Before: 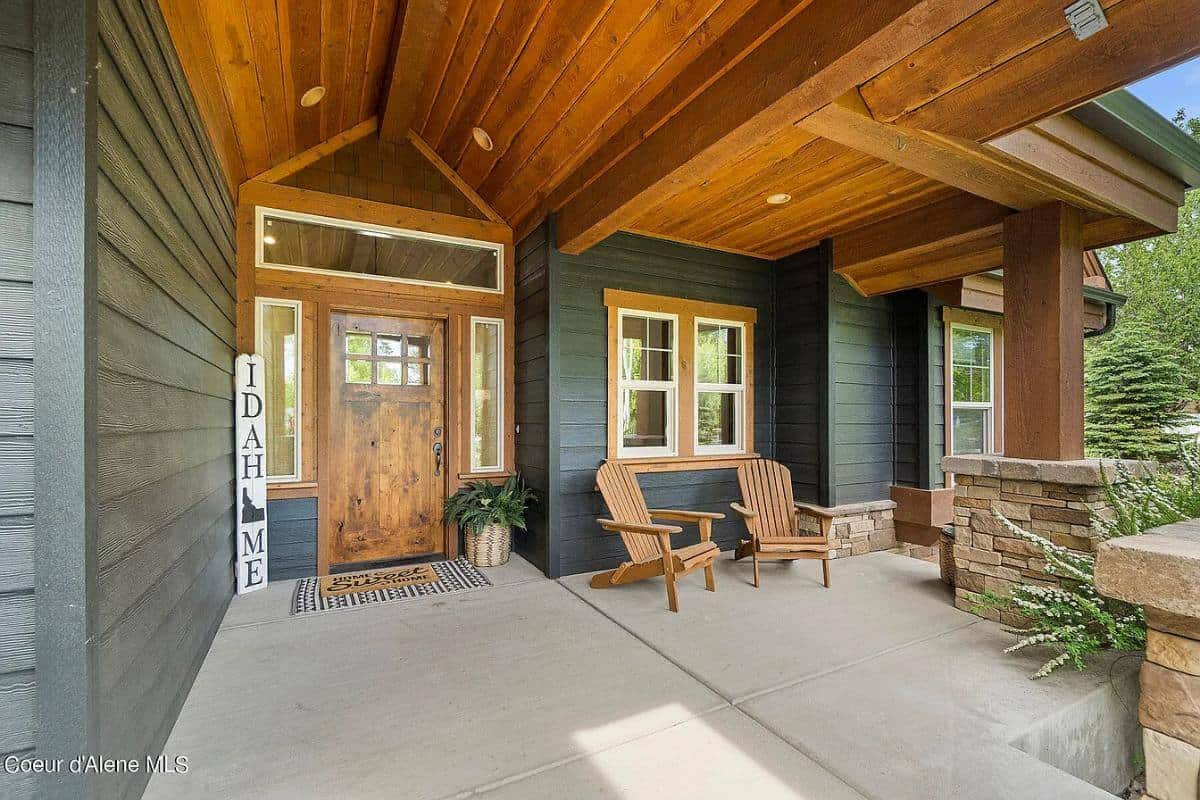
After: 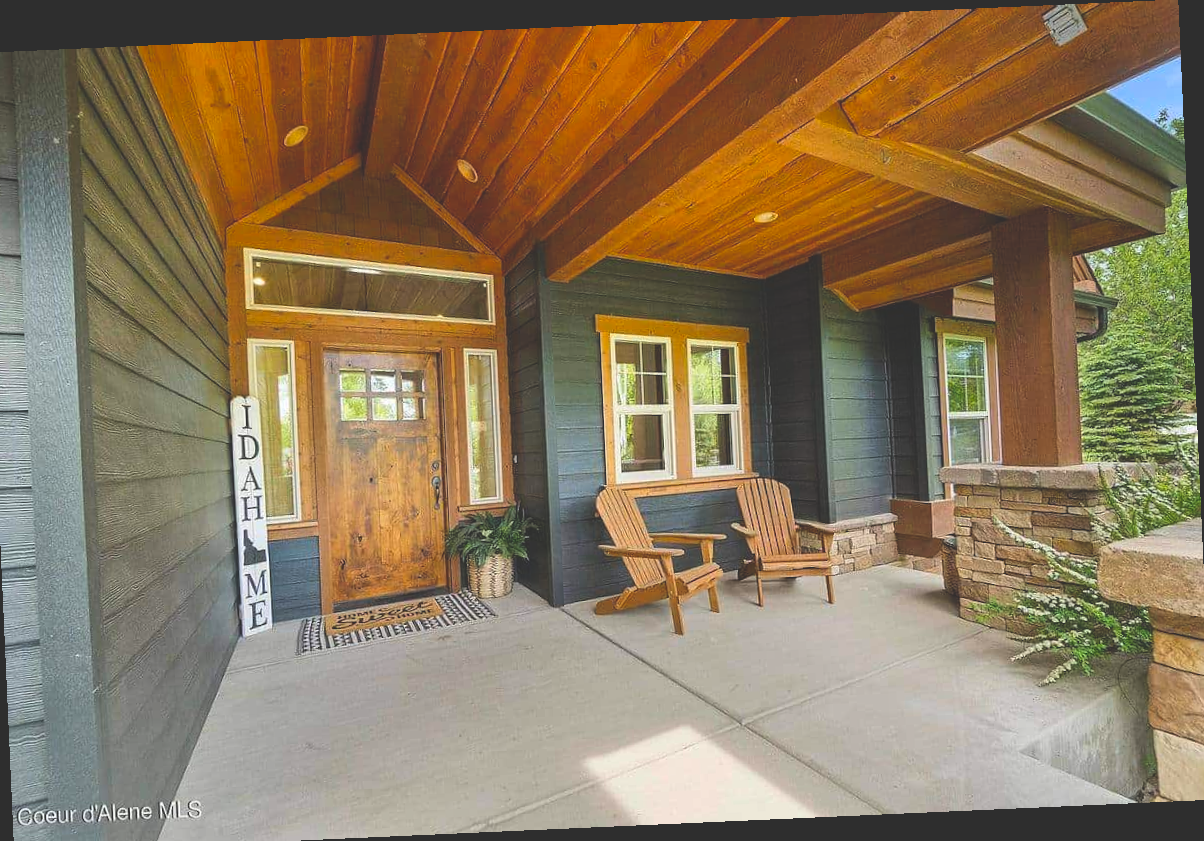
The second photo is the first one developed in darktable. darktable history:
color balance rgb: perceptual saturation grading › global saturation 20%, global vibrance 20%
rotate and perspective: rotation -2.56°, automatic cropping off
crop and rotate: left 1.774%, right 0.633%, bottom 1.28%
exposure: black level correction -0.028, compensate highlight preservation false
